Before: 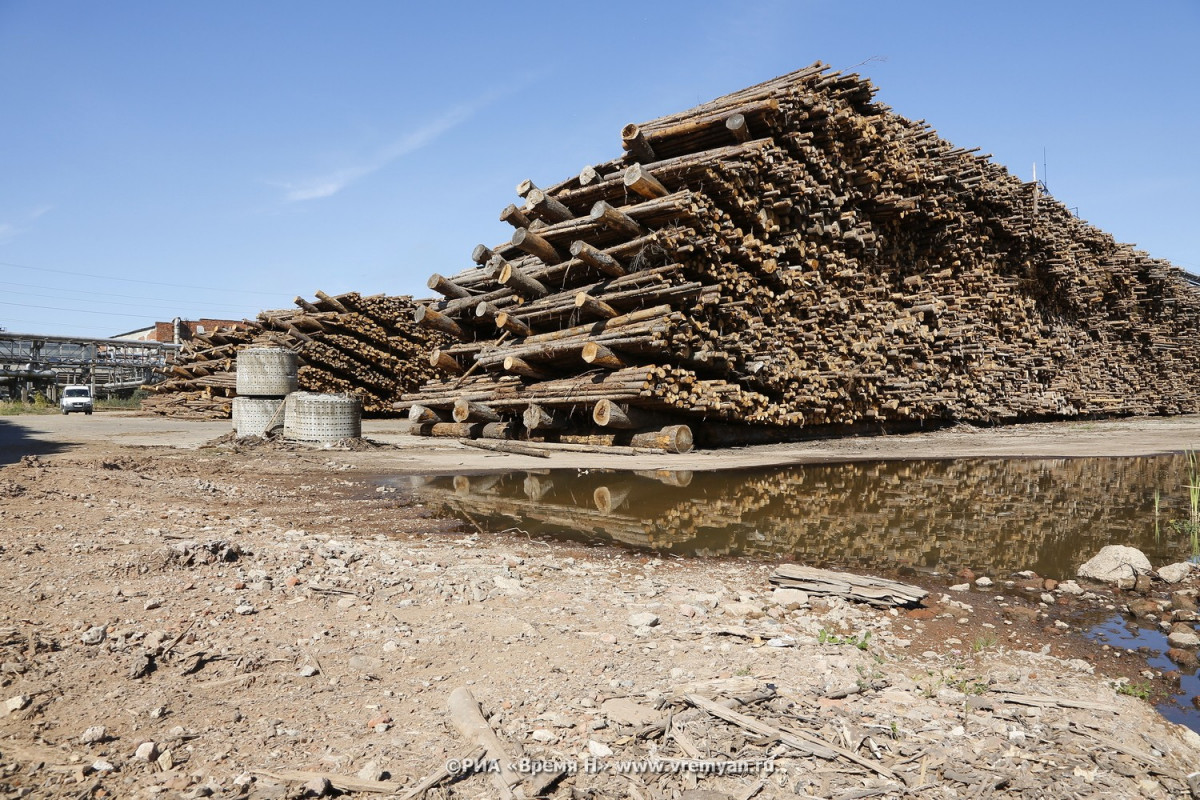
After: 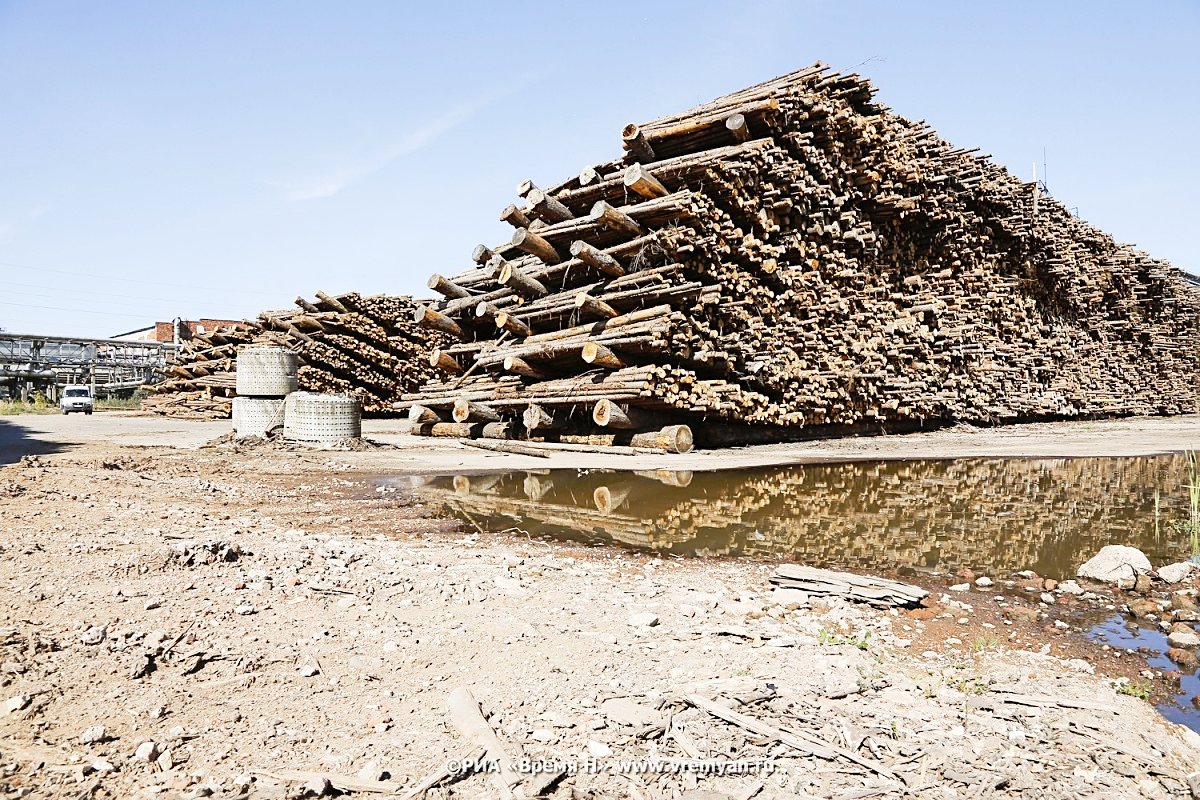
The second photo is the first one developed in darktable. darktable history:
exposure: exposure 0.365 EV, compensate highlight preservation false
sharpen: on, module defaults
tone curve: curves: ch0 [(0, 0.005) (0.103, 0.097) (0.18, 0.22) (0.4, 0.485) (0.5, 0.612) (0.668, 0.787) (0.823, 0.894) (1, 0.971)]; ch1 [(0, 0) (0.172, 0.123) (0.324, 0.253) (0.396, 0.388) (0.478, 0.461) (0.499, 0.498) (0.522, 0.528) (0.609, 0.686) (0.704, 0.818) (1, 1)]; ch2 [(0, 0) (0.411, 0.424) (0.496, 0.501) (0.515, 0.514) (0.555, 0.585) (0.641, 0.69) (1, 1)], preserve colors none
